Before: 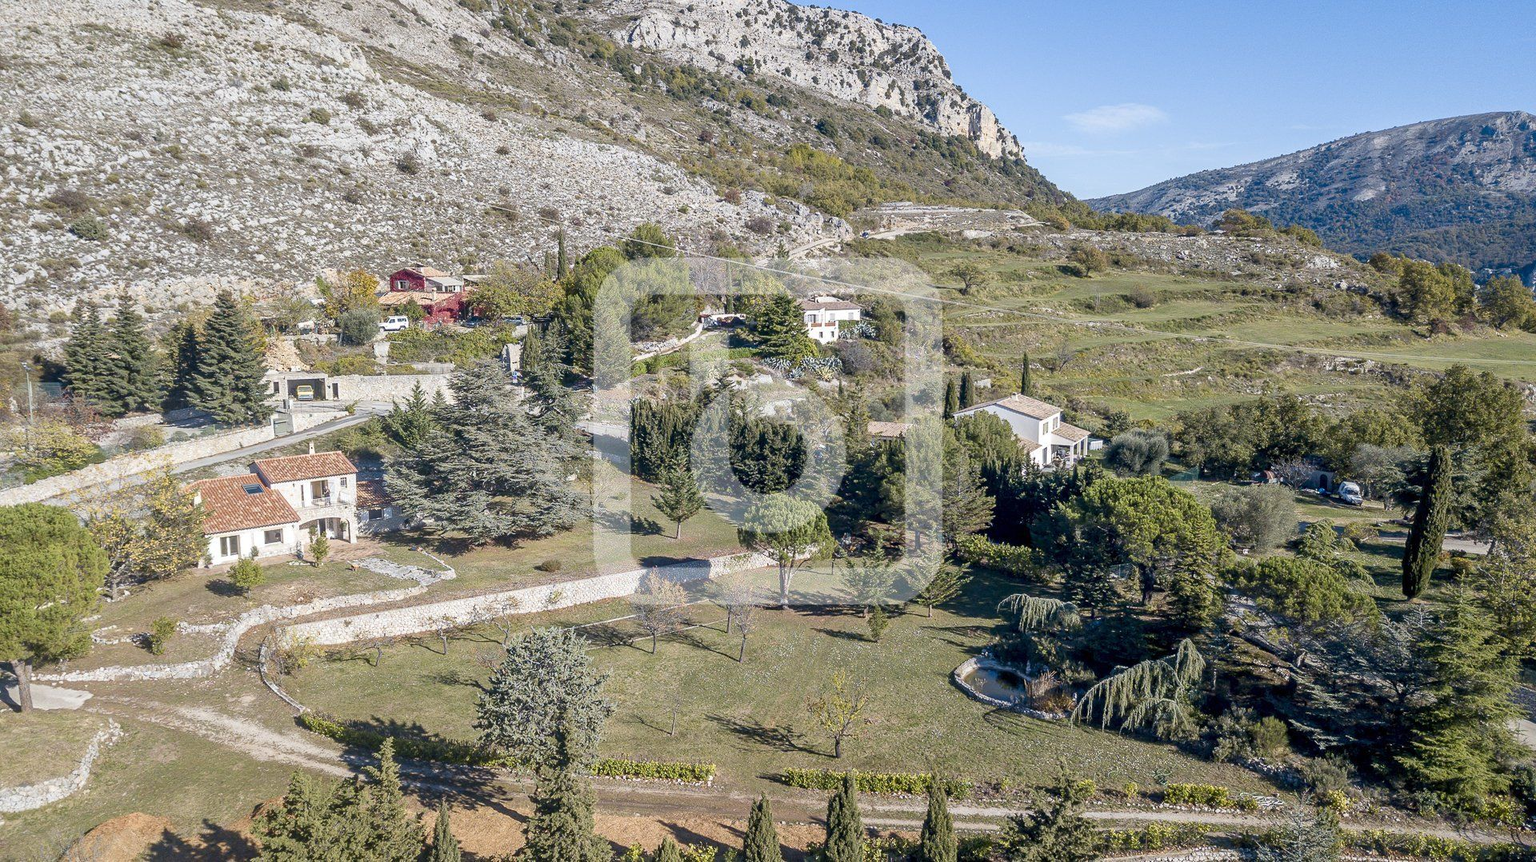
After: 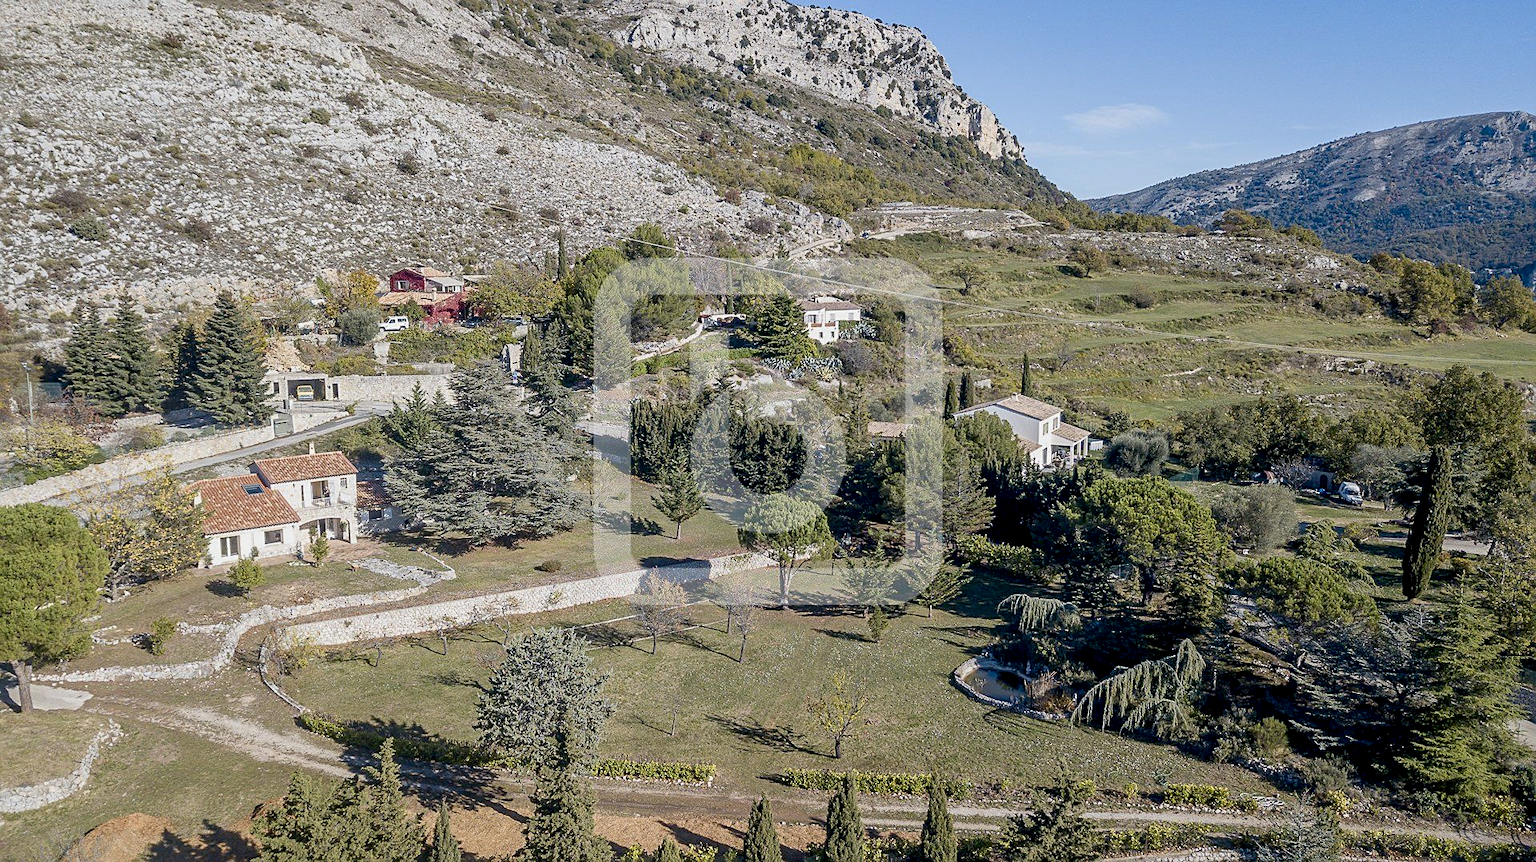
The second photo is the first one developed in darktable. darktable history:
exposure: black level correction 0.006, exposure -0.227 EV, compensate highlight preservation false
sharpen: radius 1.897, amount 0.412, threshold 1.14
